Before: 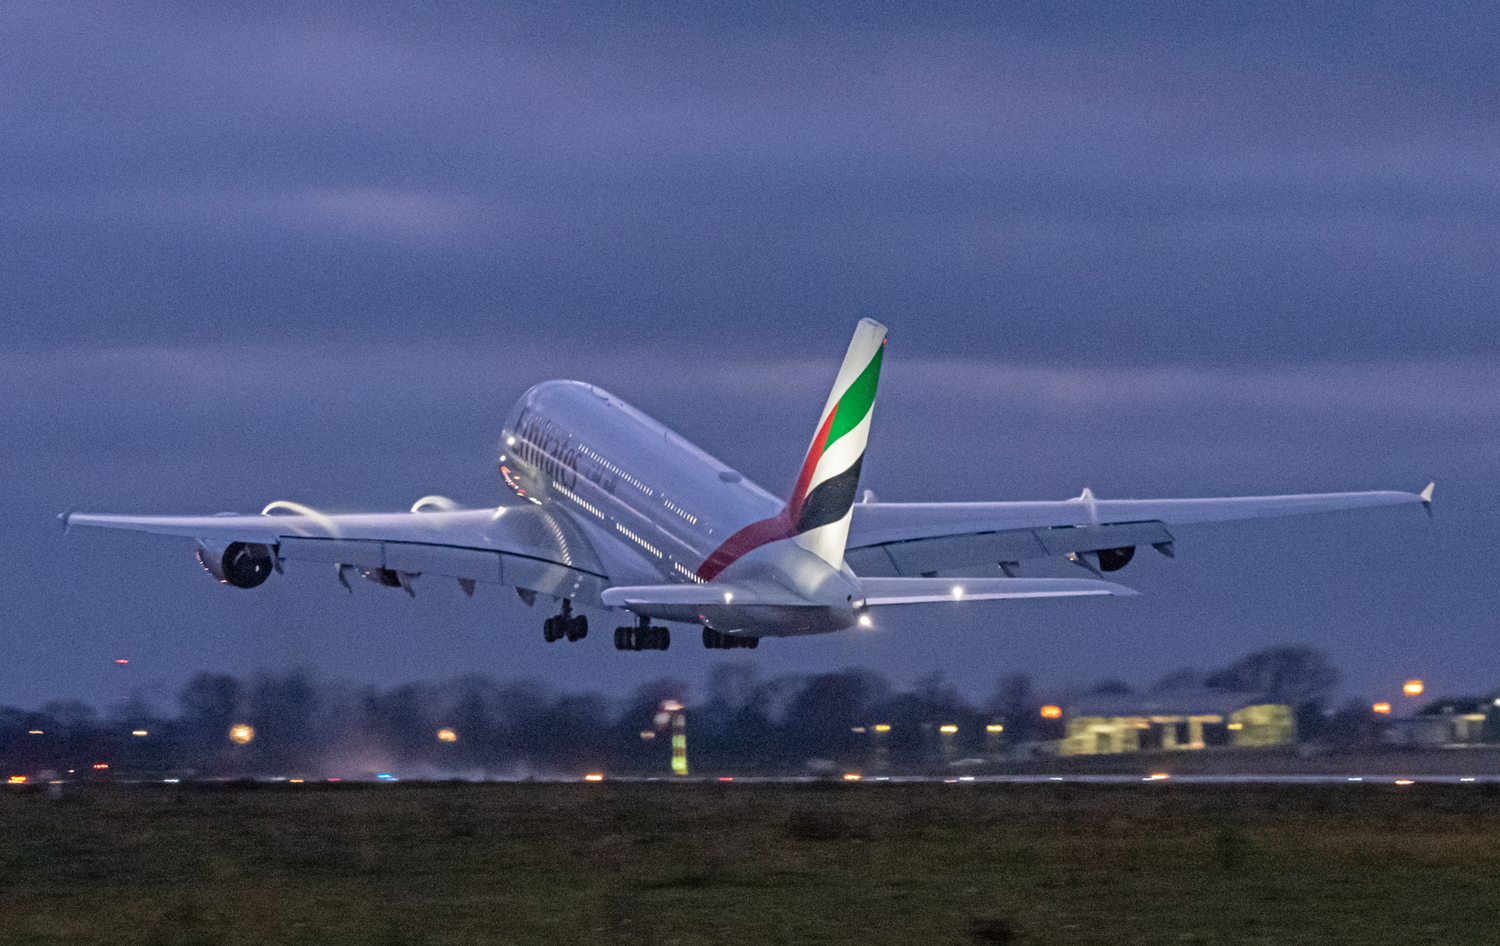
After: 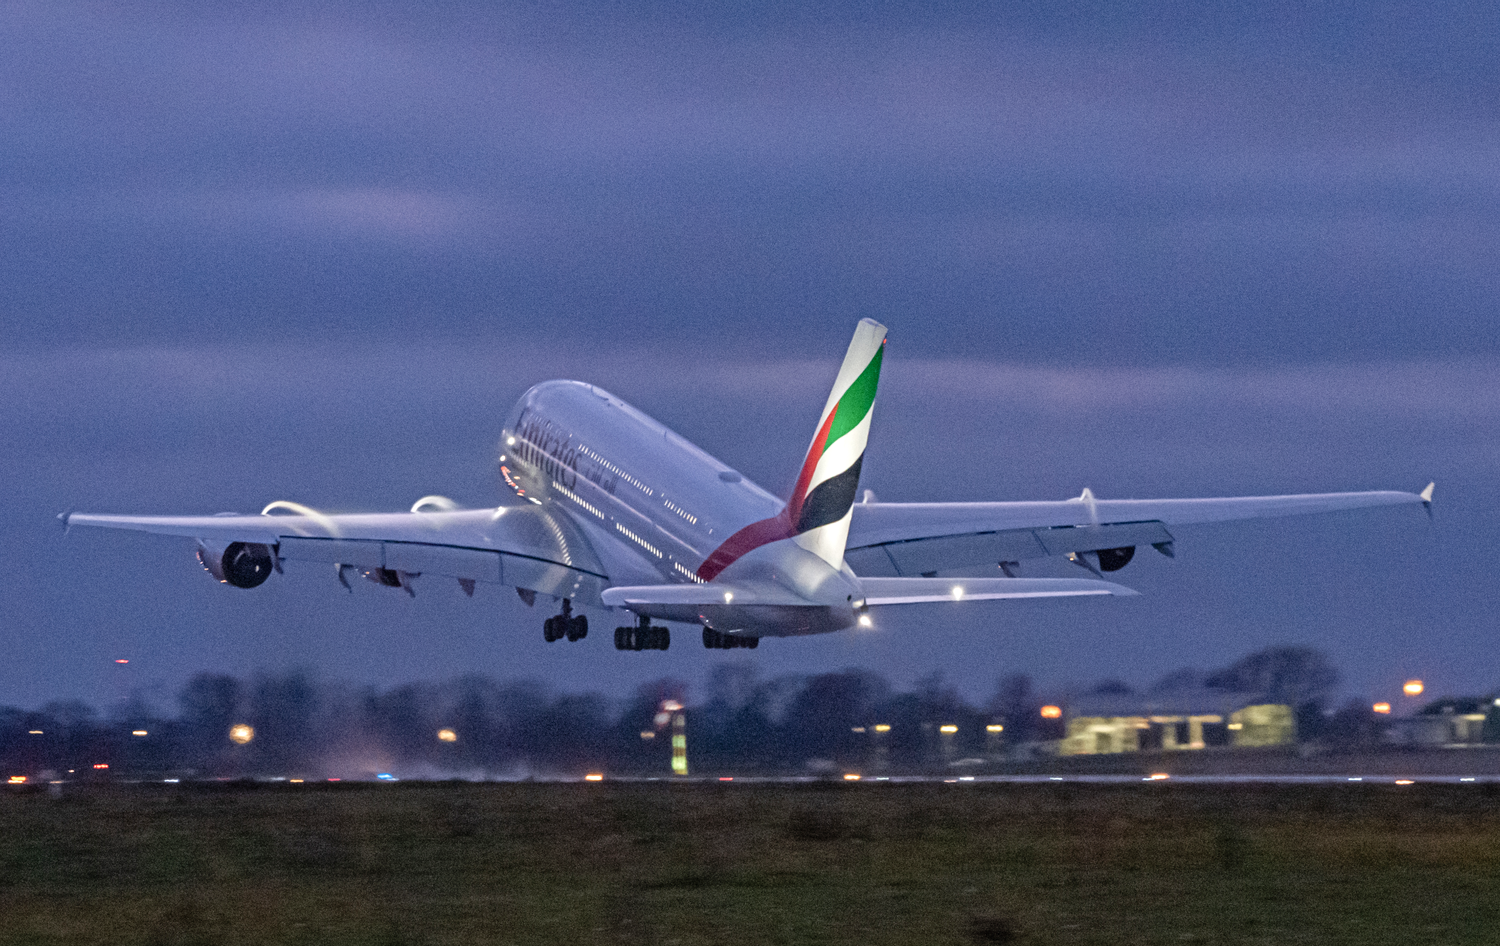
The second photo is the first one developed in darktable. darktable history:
color balance rgb: perceptual saturation grading › global saturation -9.631%, perceptual saturation grading › highlights -26.192%, perceptual saturation grading › shadows 20.831%, perceptual brilliance grading › global brilliance 4.017%, global vibrance 20%
